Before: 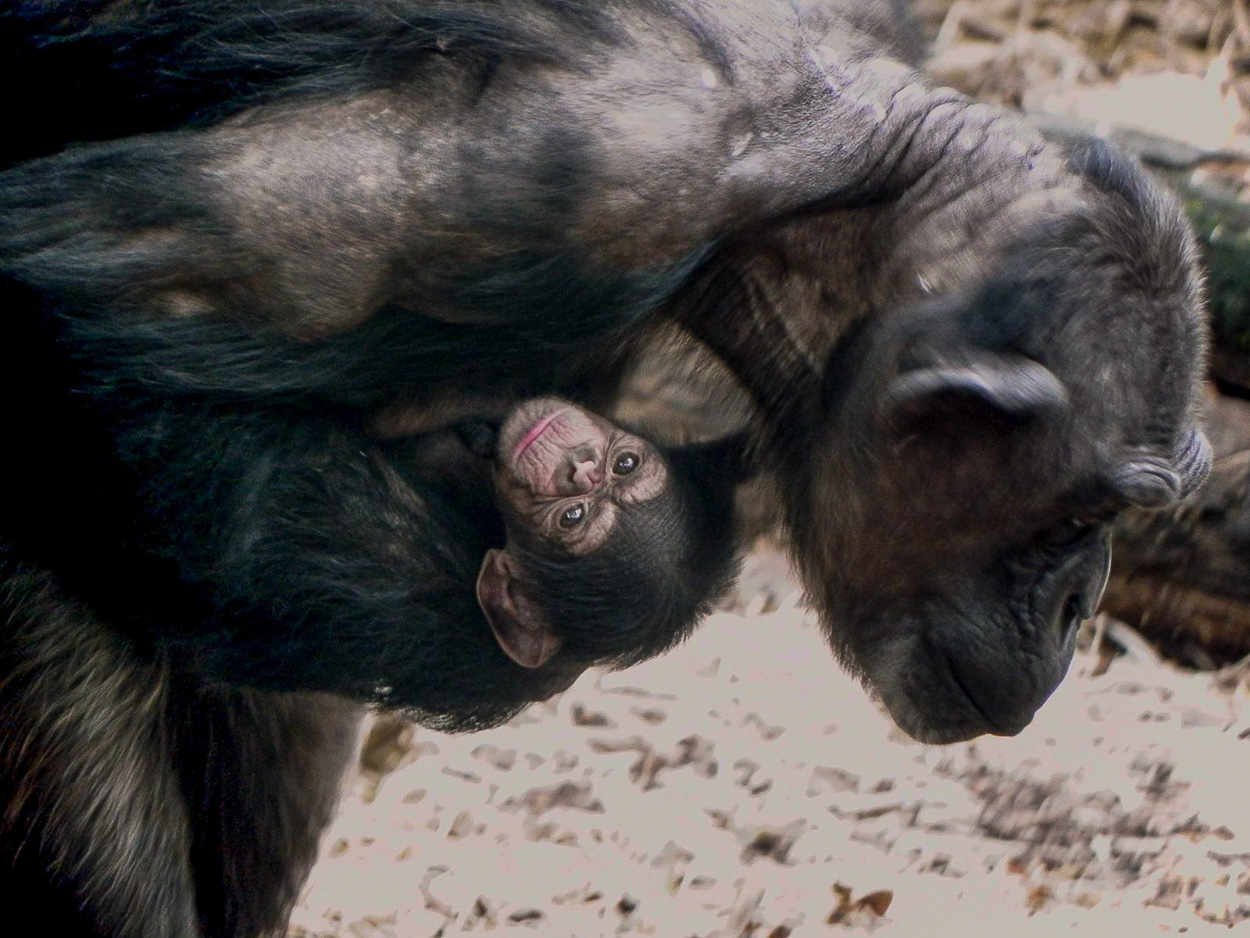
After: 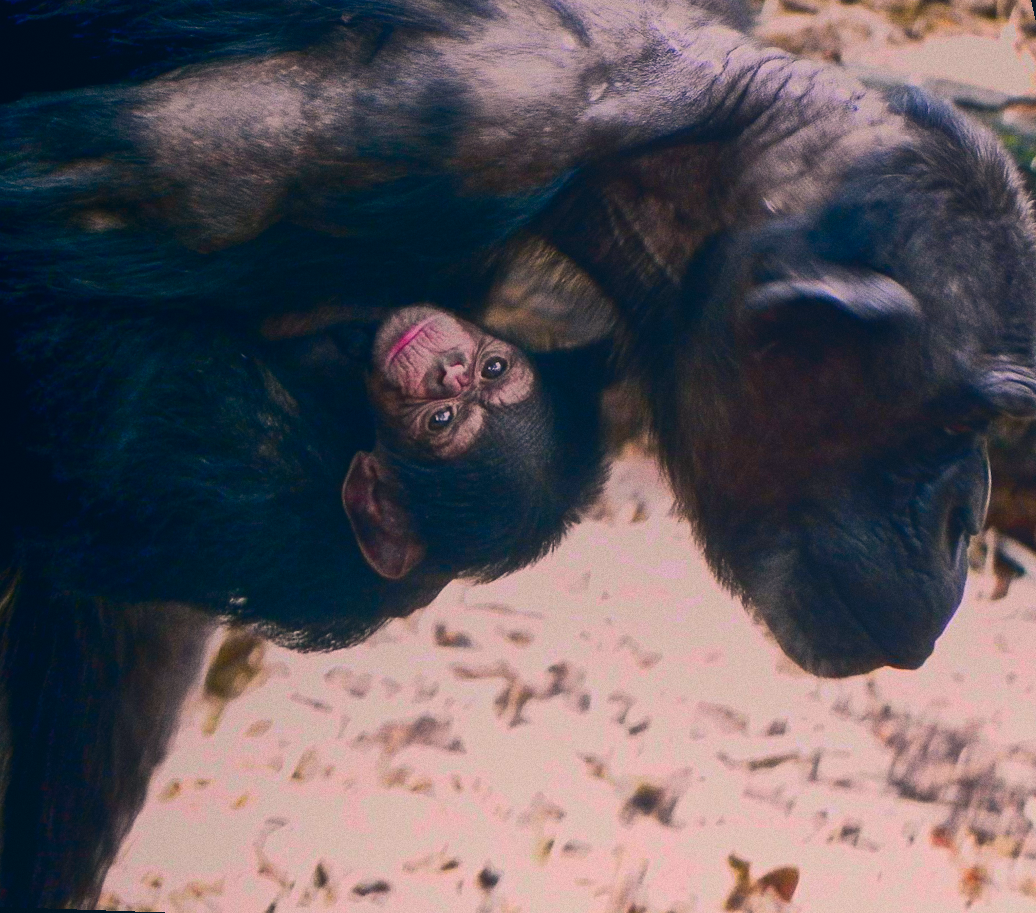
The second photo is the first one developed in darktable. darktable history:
local contrast: detail 69%
rotate and perspective: rotation 0.72°, lens shift (vertical) -0.352, lens shift (horizontal) -0.051, crop left 0.152, crop right 0.859, crop top 0.019, crop bottom 0.964
color correction: highlights a* 14.46, highlights b* 5.85, shadows a* -5.53, shadows b* -15.24, saturation 0.85
grain: on, module defaults
tone equalizer: on, module defaults
contrast brightness saturation: contrast 0.26, brightness 0.02, saturation 0.87
